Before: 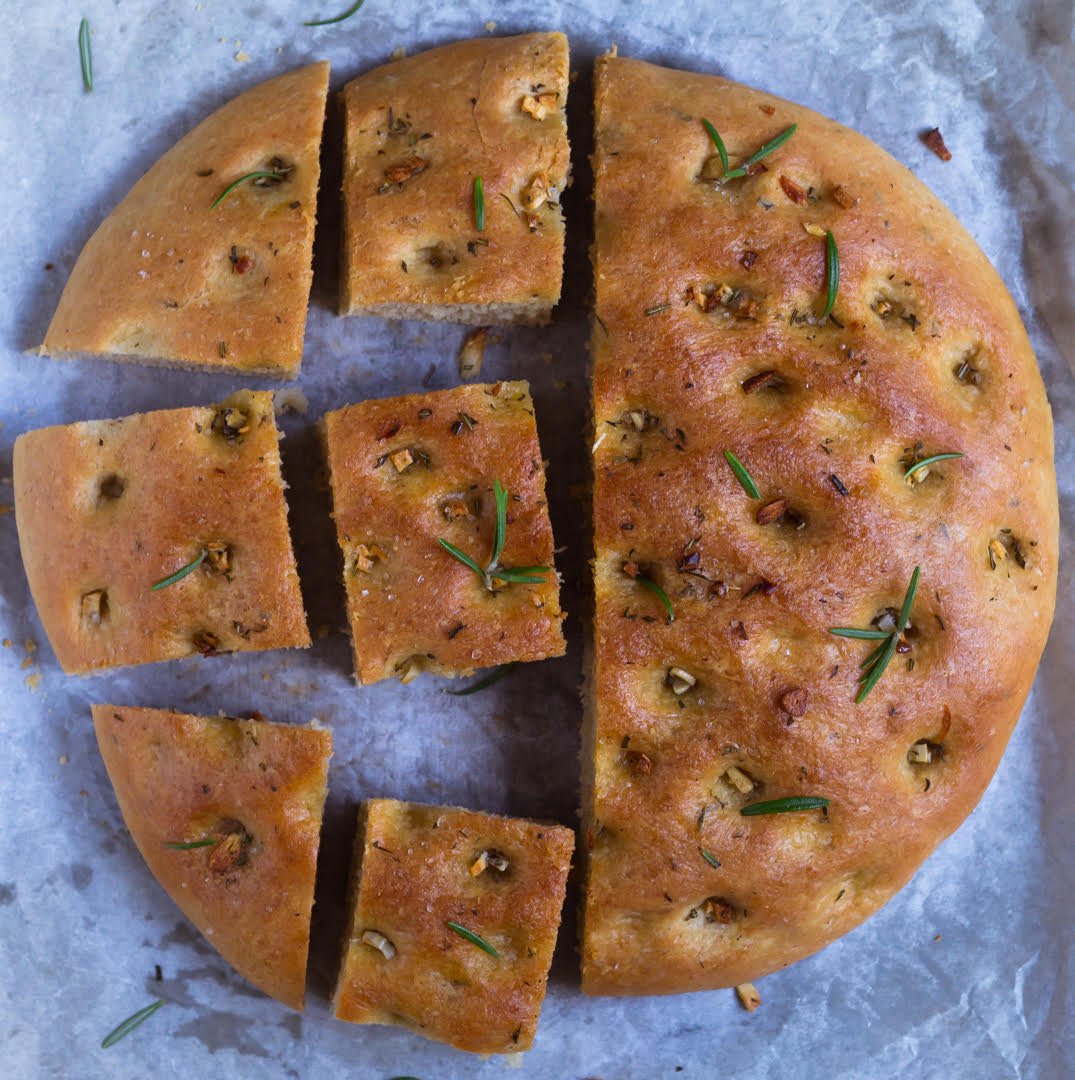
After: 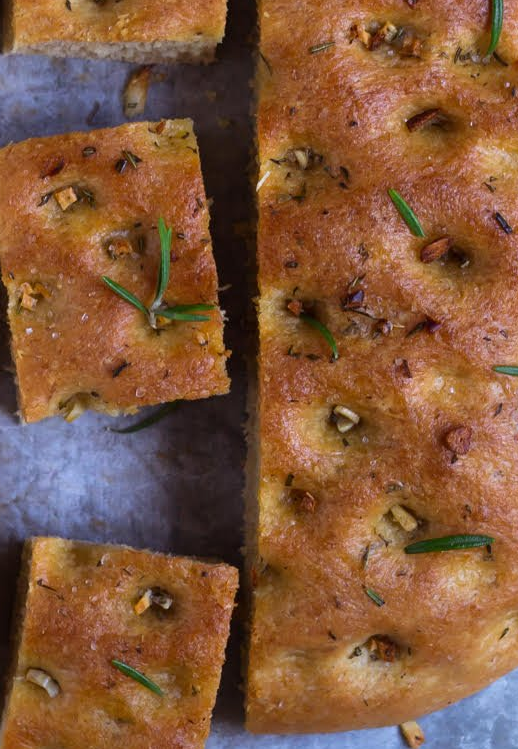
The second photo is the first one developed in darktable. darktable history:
crop: left 31.327%, top 24.325%, right 20.472%, bottom 6.282%
